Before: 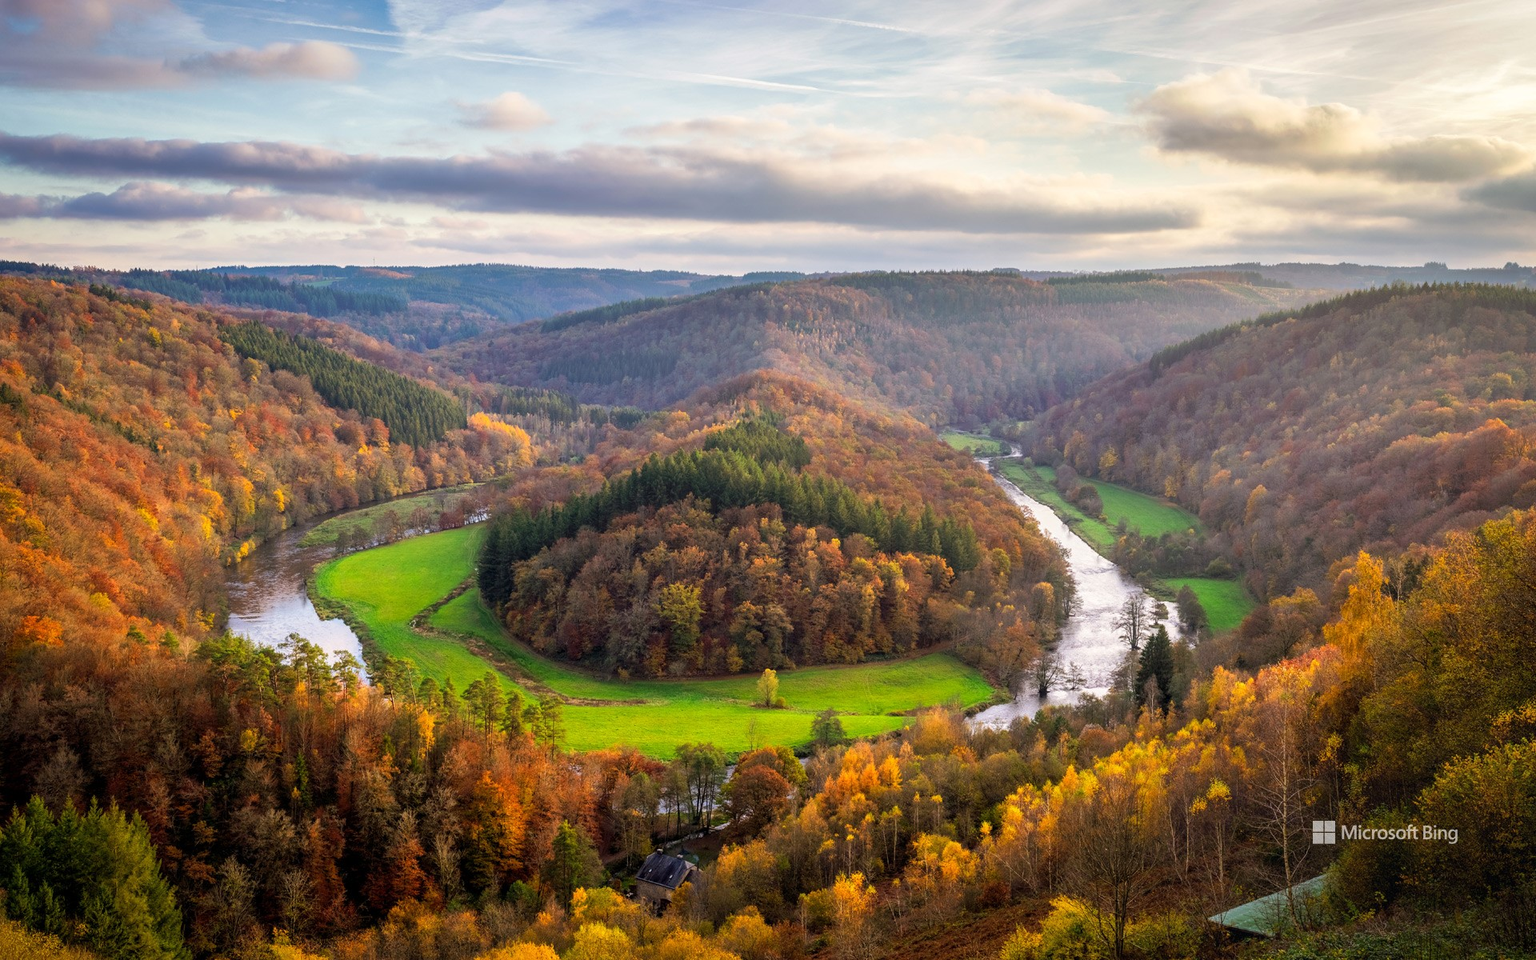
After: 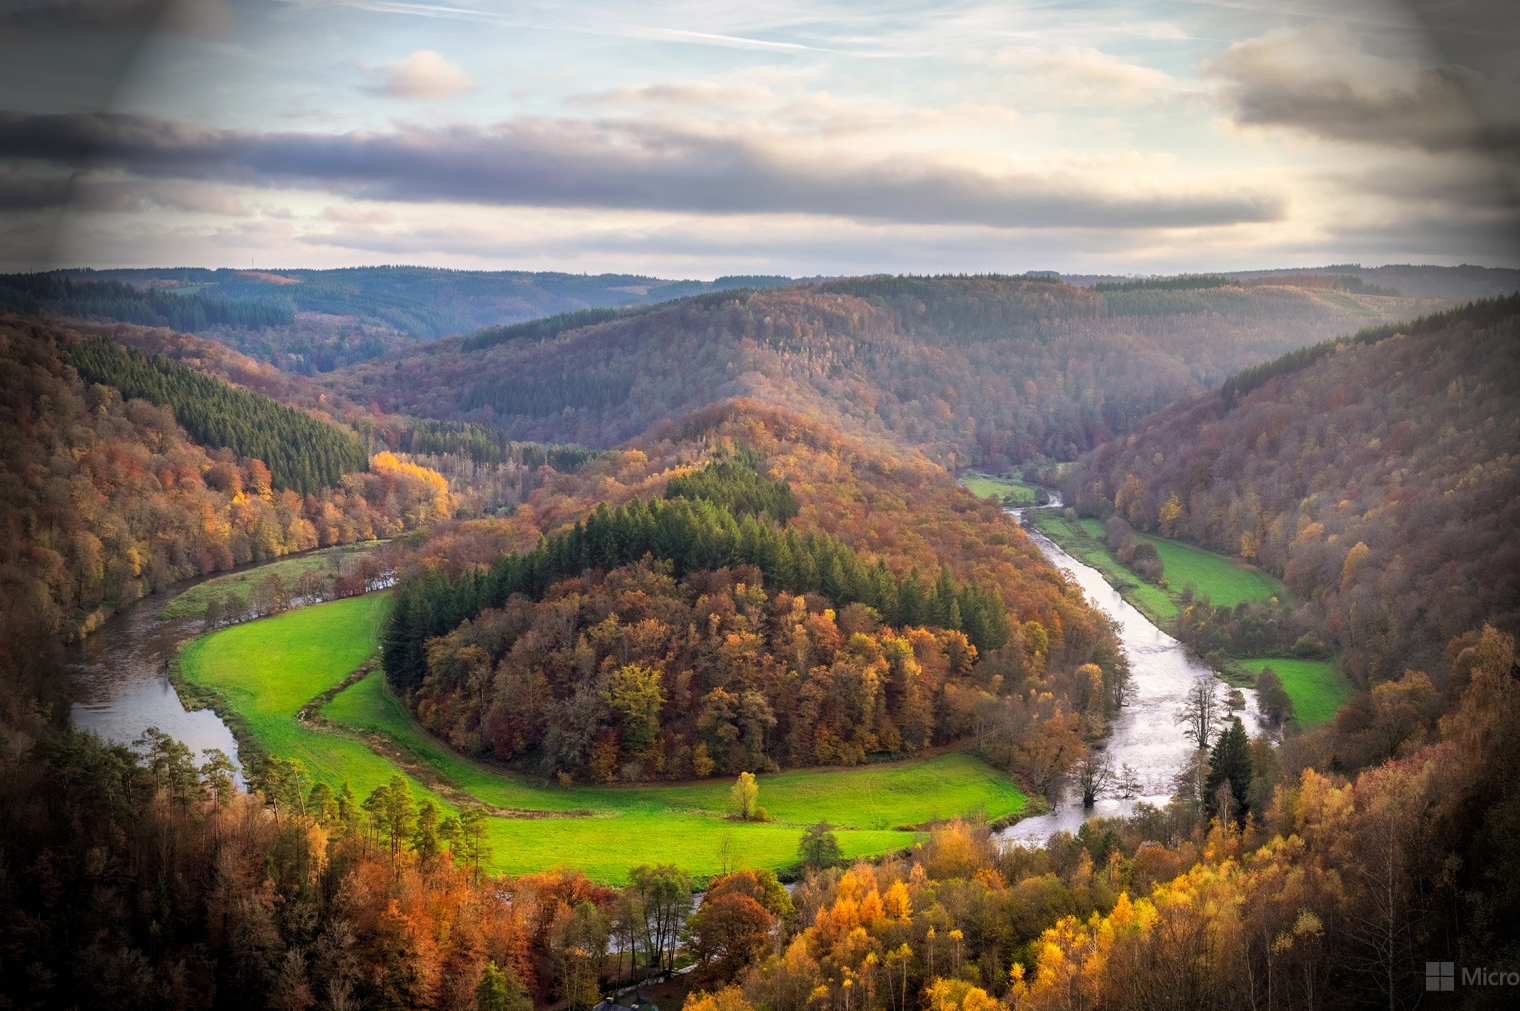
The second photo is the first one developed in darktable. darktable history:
crop: left 11.225%, top 5.381%, right 9.565%, bottom 10.314%
vignetting: fall-off start 76.42%, fall-off radius 27.36%, brightness -0.872, center (0.037, -0.09), width/height ratio 0.971
